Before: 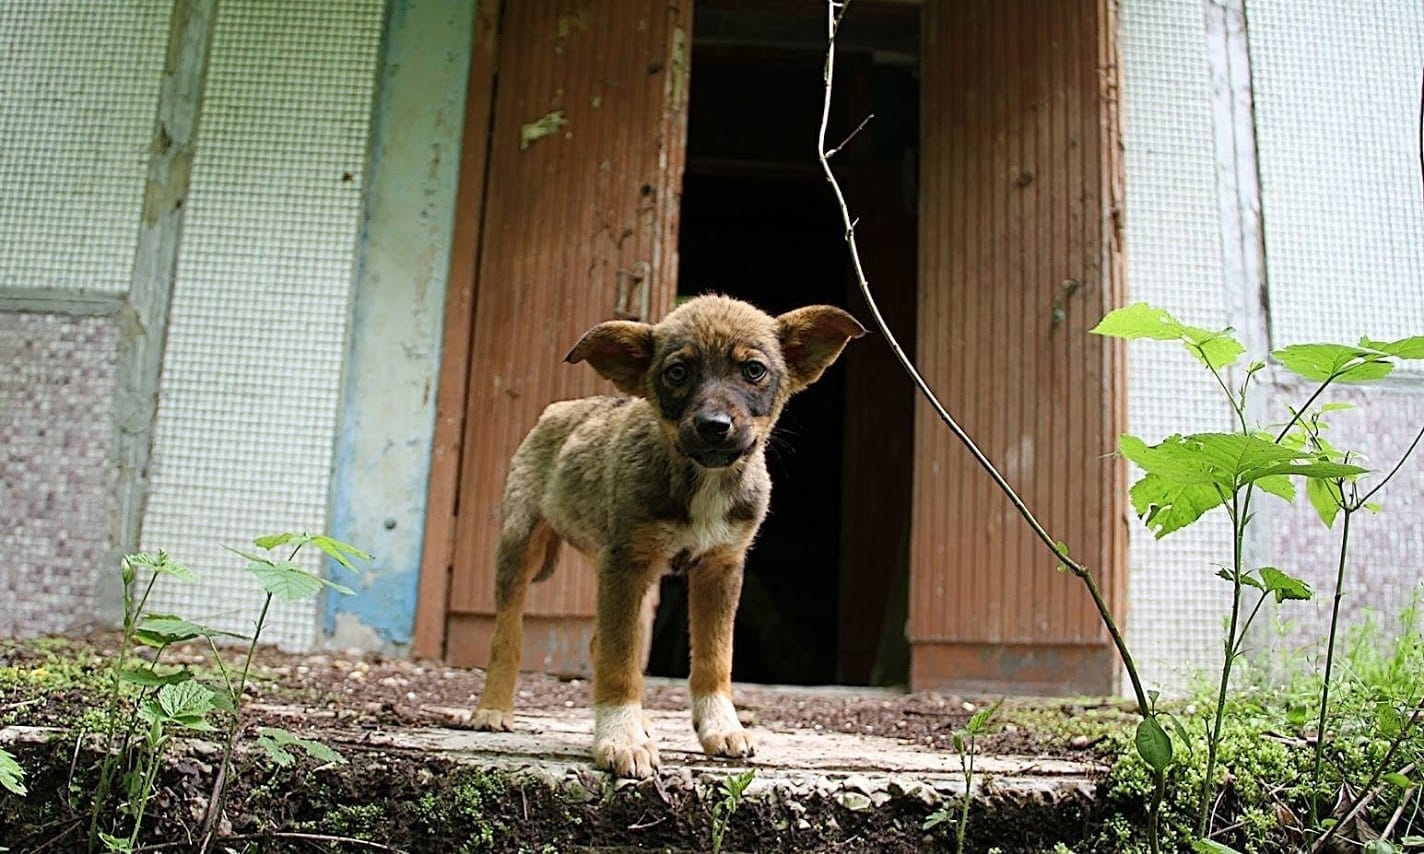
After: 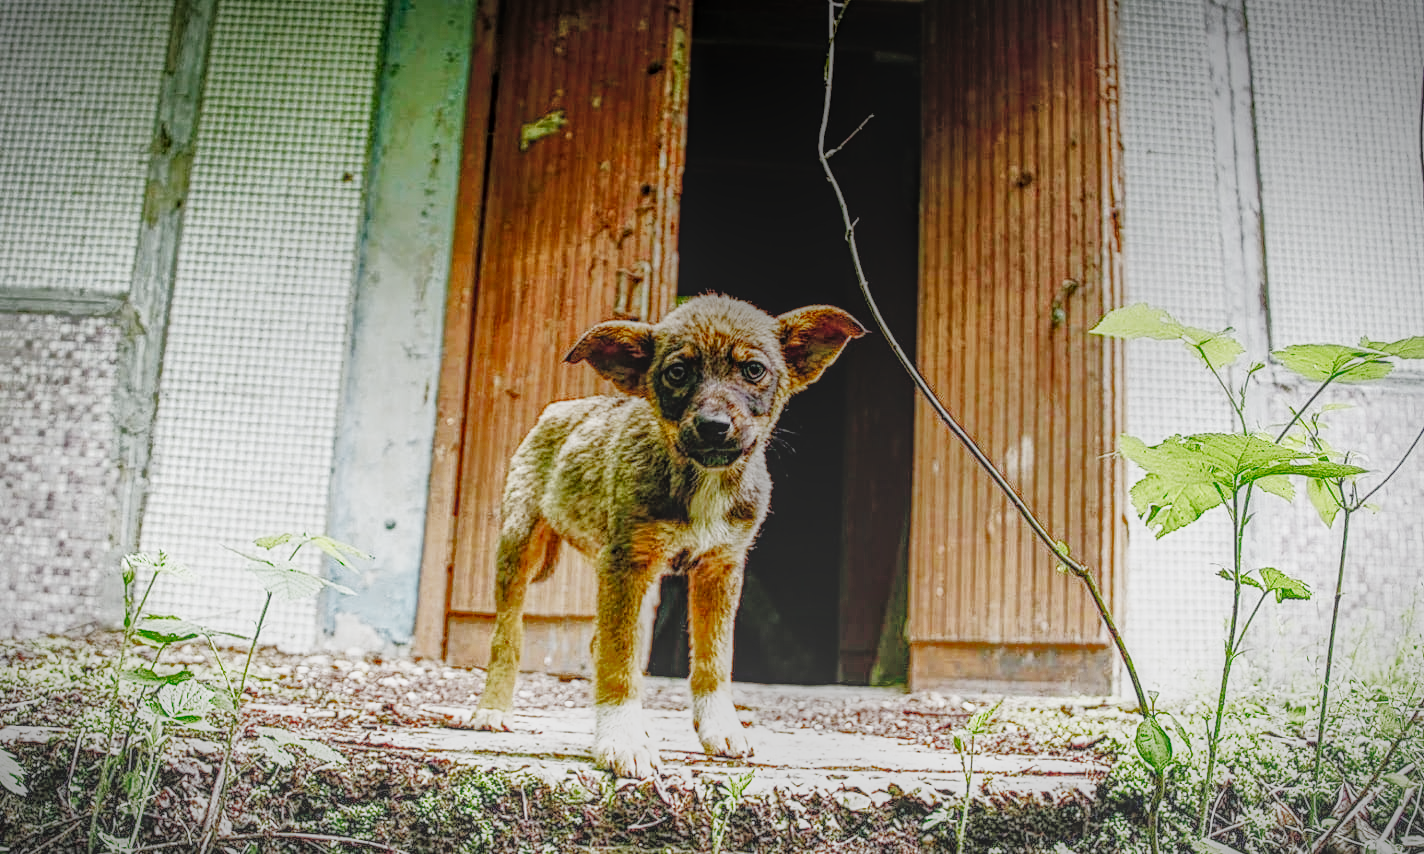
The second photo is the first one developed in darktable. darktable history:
exposure: compensate highlight preservation false
shadows and highlights: shadows 40, highlights -60
sigmoid: contrast 1.8, skew -0.2, preserve hue 0%, red attenuation 0.1, red rotation 0.035, green attenuation 0.1, green rotation -0.017, blue attenuation 0.15, blue rotation -0.052, base primaries Rec2020
local contrast: highlights 20%, shadows 30%, detail 200%, midtone range 0.2
color balance rgb: linear chroma grading › shadows 32%, linear chroma grading › global chroma -2%, linear chroma grading › mid-tones 4%, perceptual saturation grading › global saturation -2%, perceptual saturation grading › highlights -8%, perceptual saturation grading › mid-tones 8%, perceptual saturation grading › shadows 4%, perceptual brilliance grading › highlights 8%, perceptual brilliance grading › mid-tones 4%, perceptual brilliance grading › shadows 2%, global vibrance 16%, saturation formula JzAzBz (2021)
graduated density: density -3.9 EV
vignetting: fall-off start 87%, automatic ratio true
